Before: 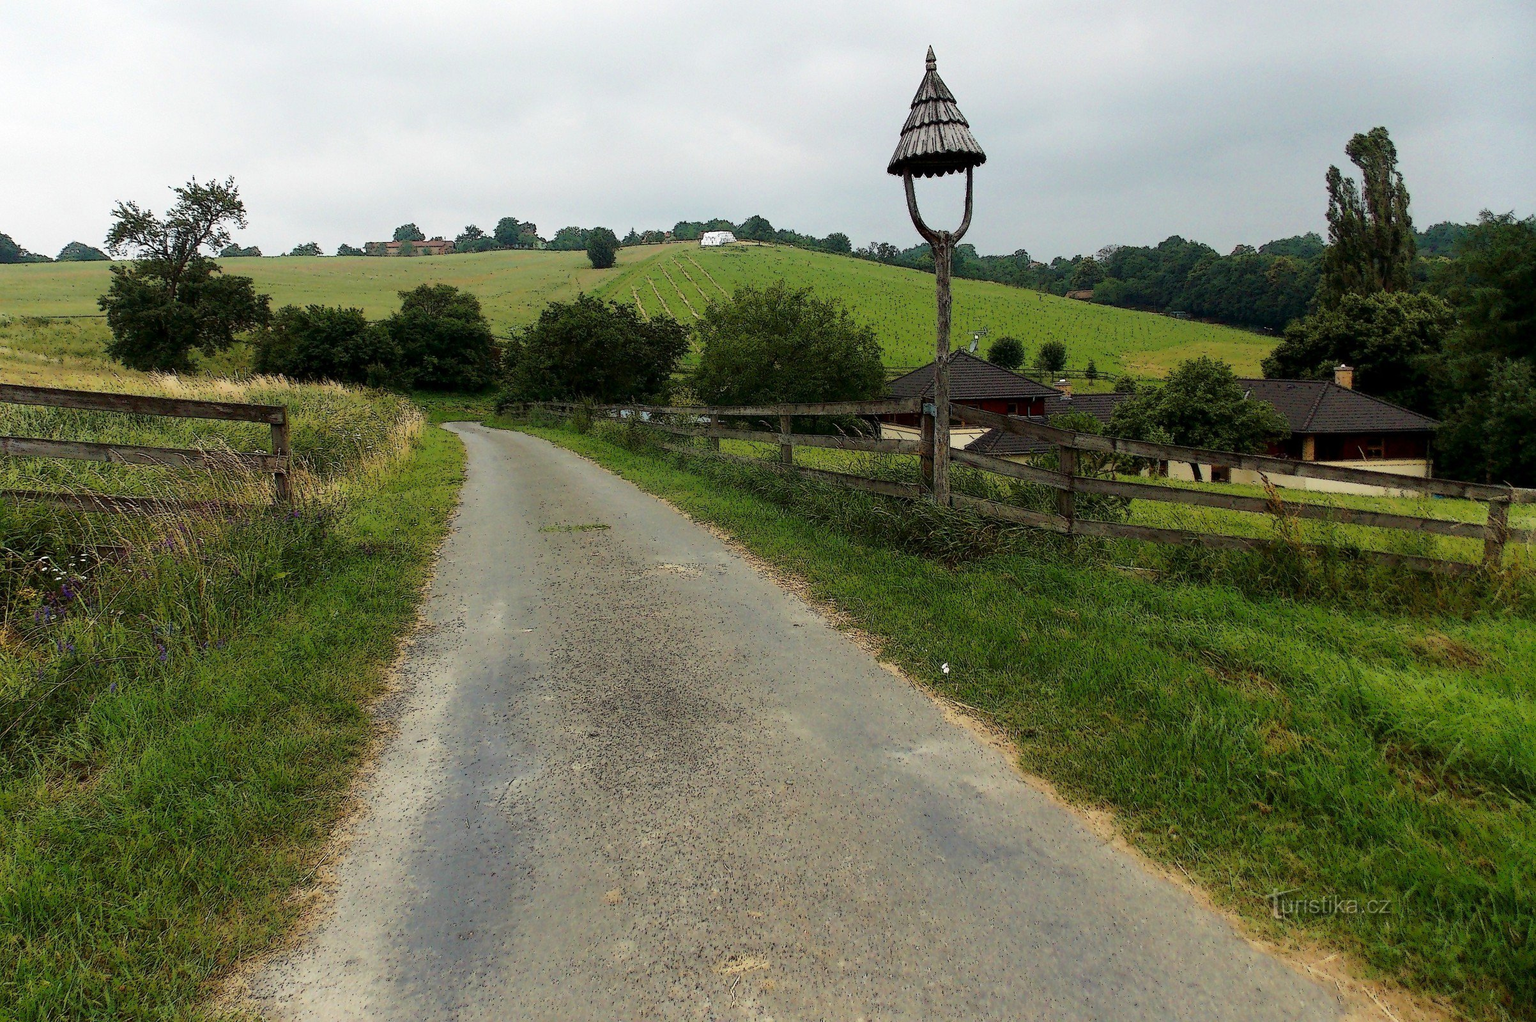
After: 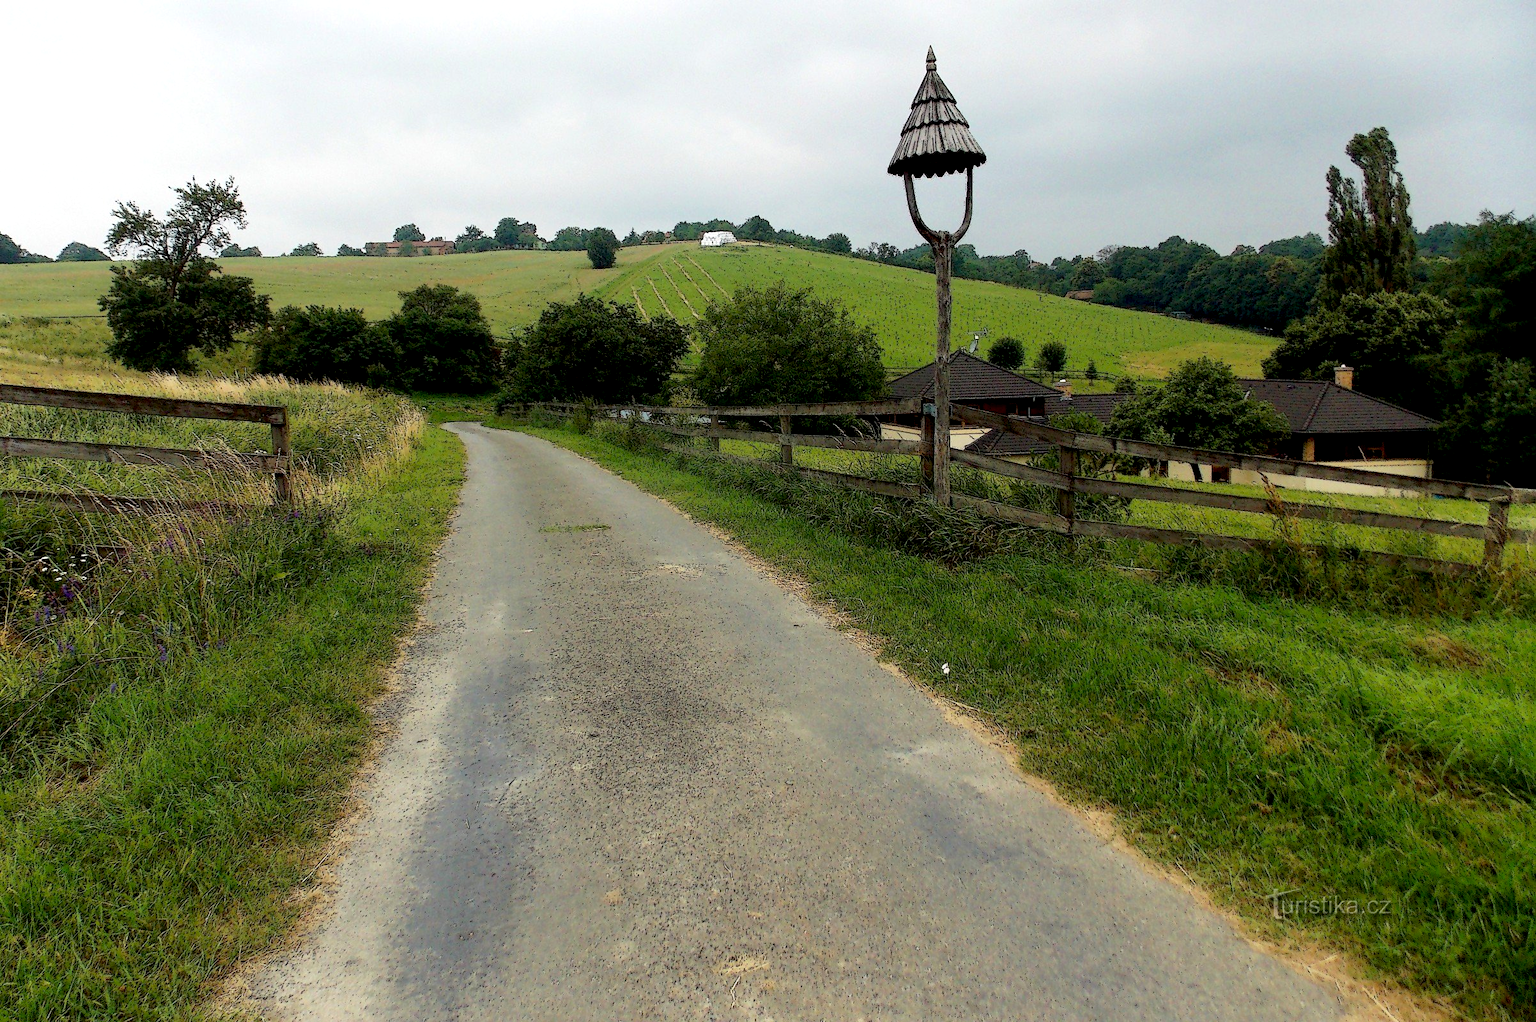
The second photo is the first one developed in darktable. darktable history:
exposure: black level correction 0.007, exposure 0.16 EV, compensate exposure bias true, compensate highlight preservation false
